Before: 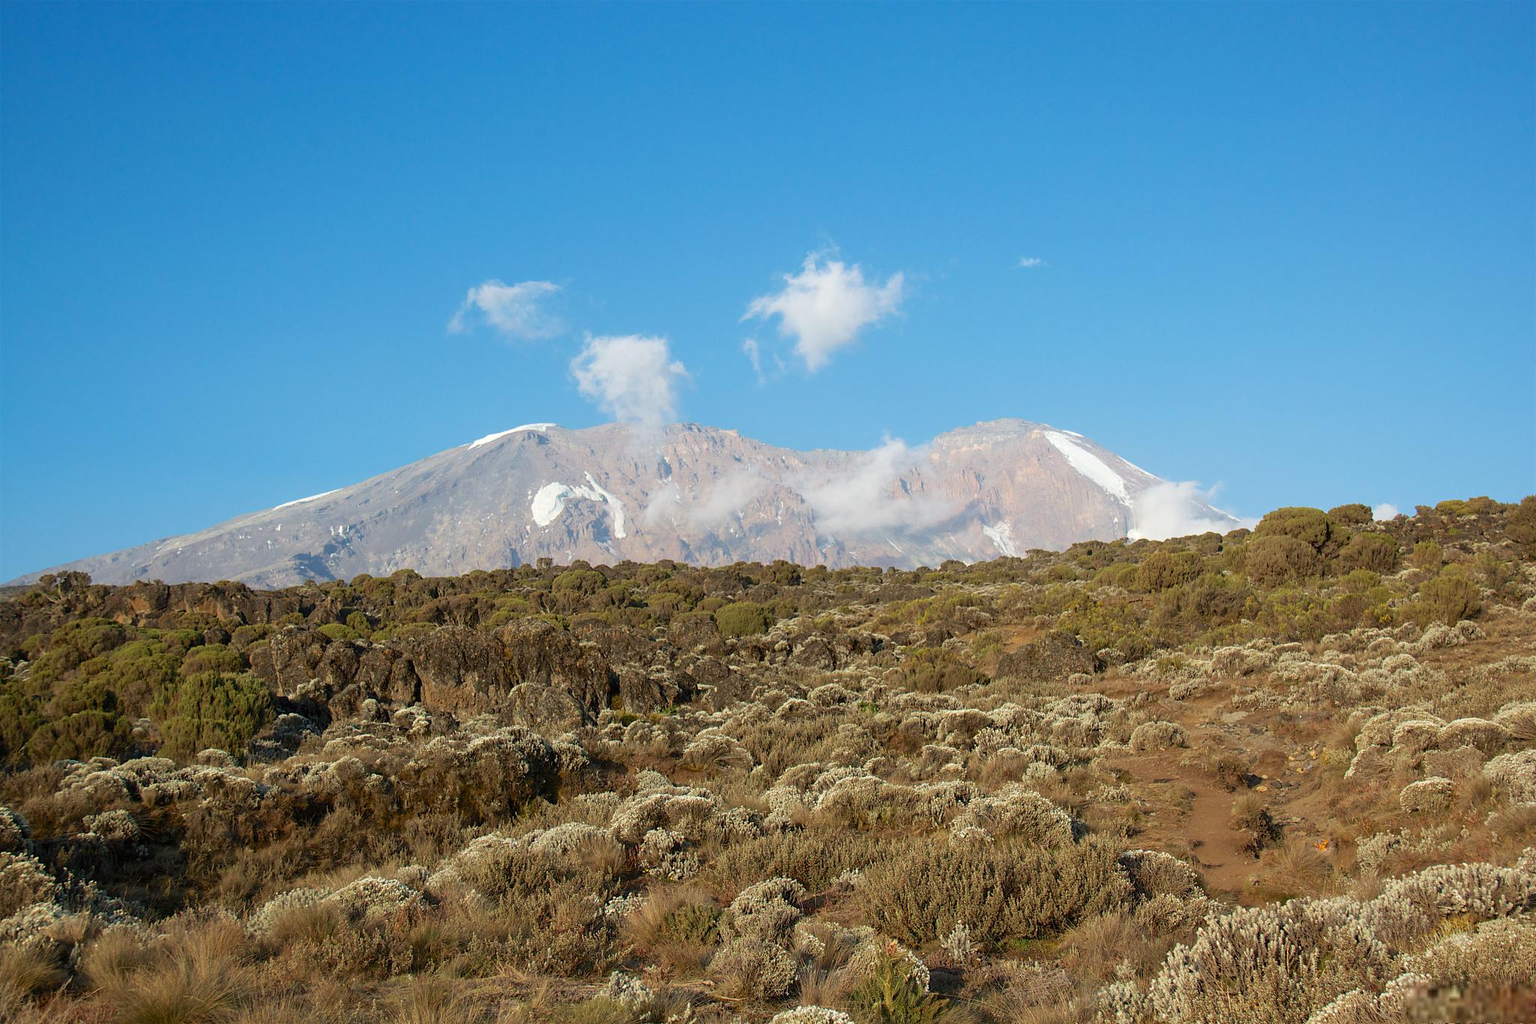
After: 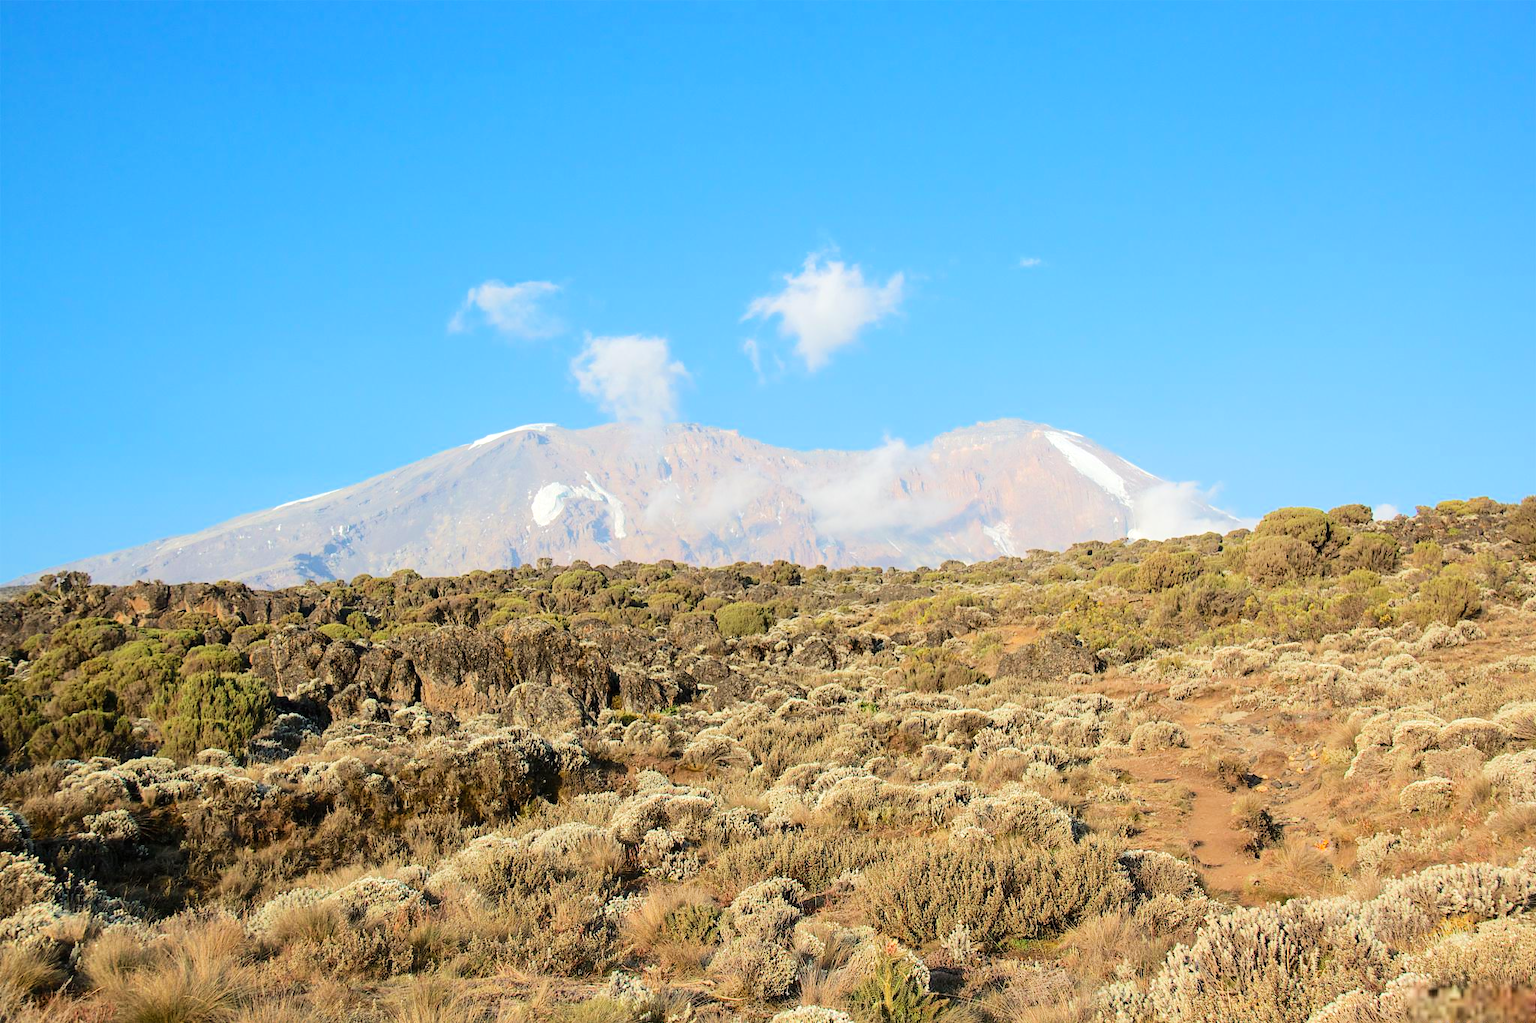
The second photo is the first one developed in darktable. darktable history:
tone equalizer: -7 EV 0.156 EV, -6 EV 0.626 EV, -5 EV 1.16 EV, -4 EV 1.29 EV, -3 EV 1.15 EV, -2 EV 0.6 EV, -1 EV 0.155 EV, edges refinement/feathering 500, mask exposure compensation -1.57 EV, preserve details no
